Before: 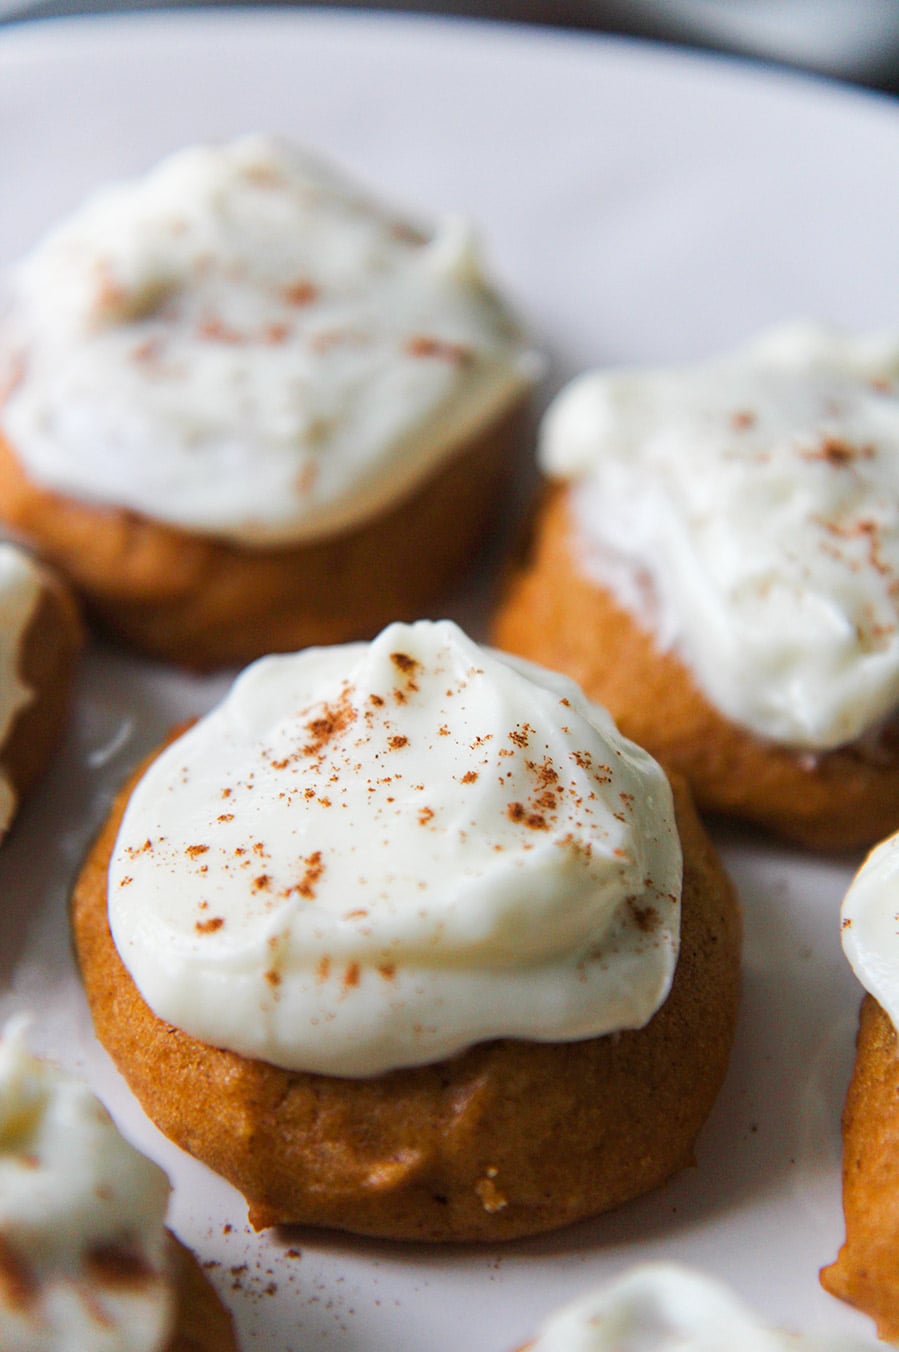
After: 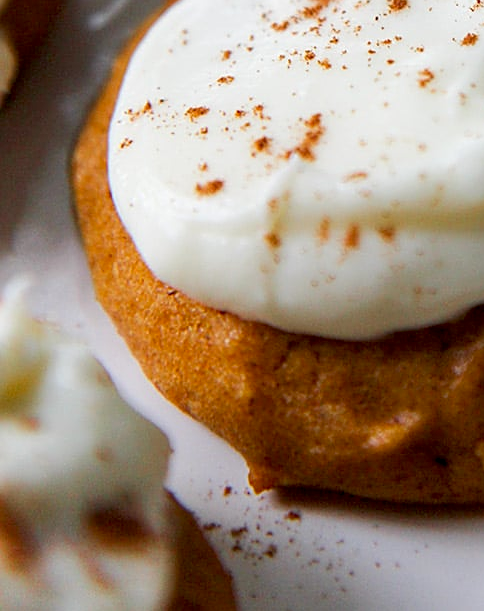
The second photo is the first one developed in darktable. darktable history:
exposure: black level correction 0.009, exposure 0.016 EV, compensate highlight preservation false
sharpen: on, module defaults
crop and rotate: top 54.609%, right 46.131%, bottom 0.157%
